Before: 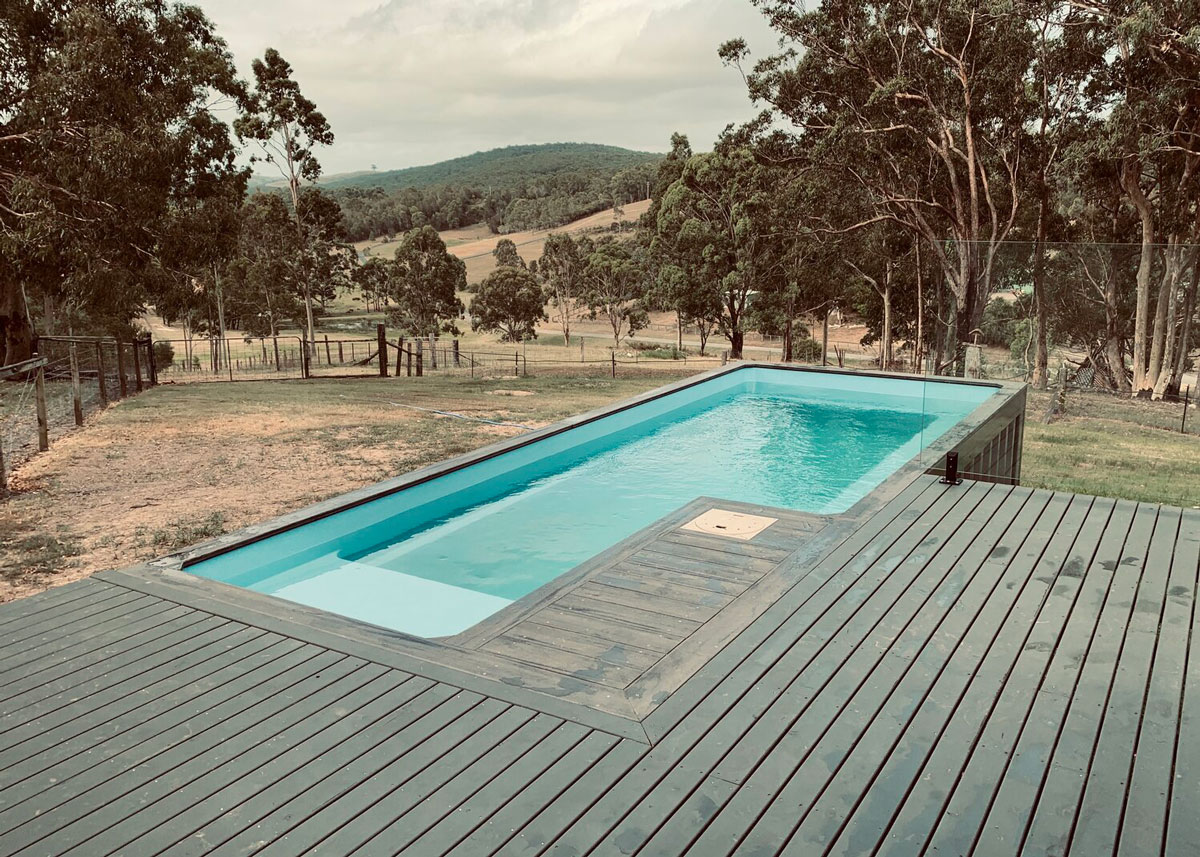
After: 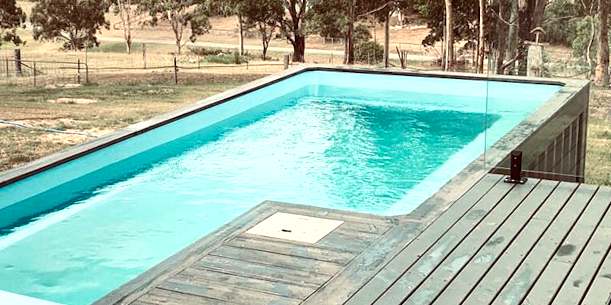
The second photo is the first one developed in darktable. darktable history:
shadows and highlights: shadows 25, highlights -48, soften with gaussian
crop: left 36.607%, top 34.735%, right 13.146%, bottom 30.611%
exposure: exposure 0.781 EV, compensate highlight preservation false
rotate and perspective: rotation -1.17°, automatic cropping off
